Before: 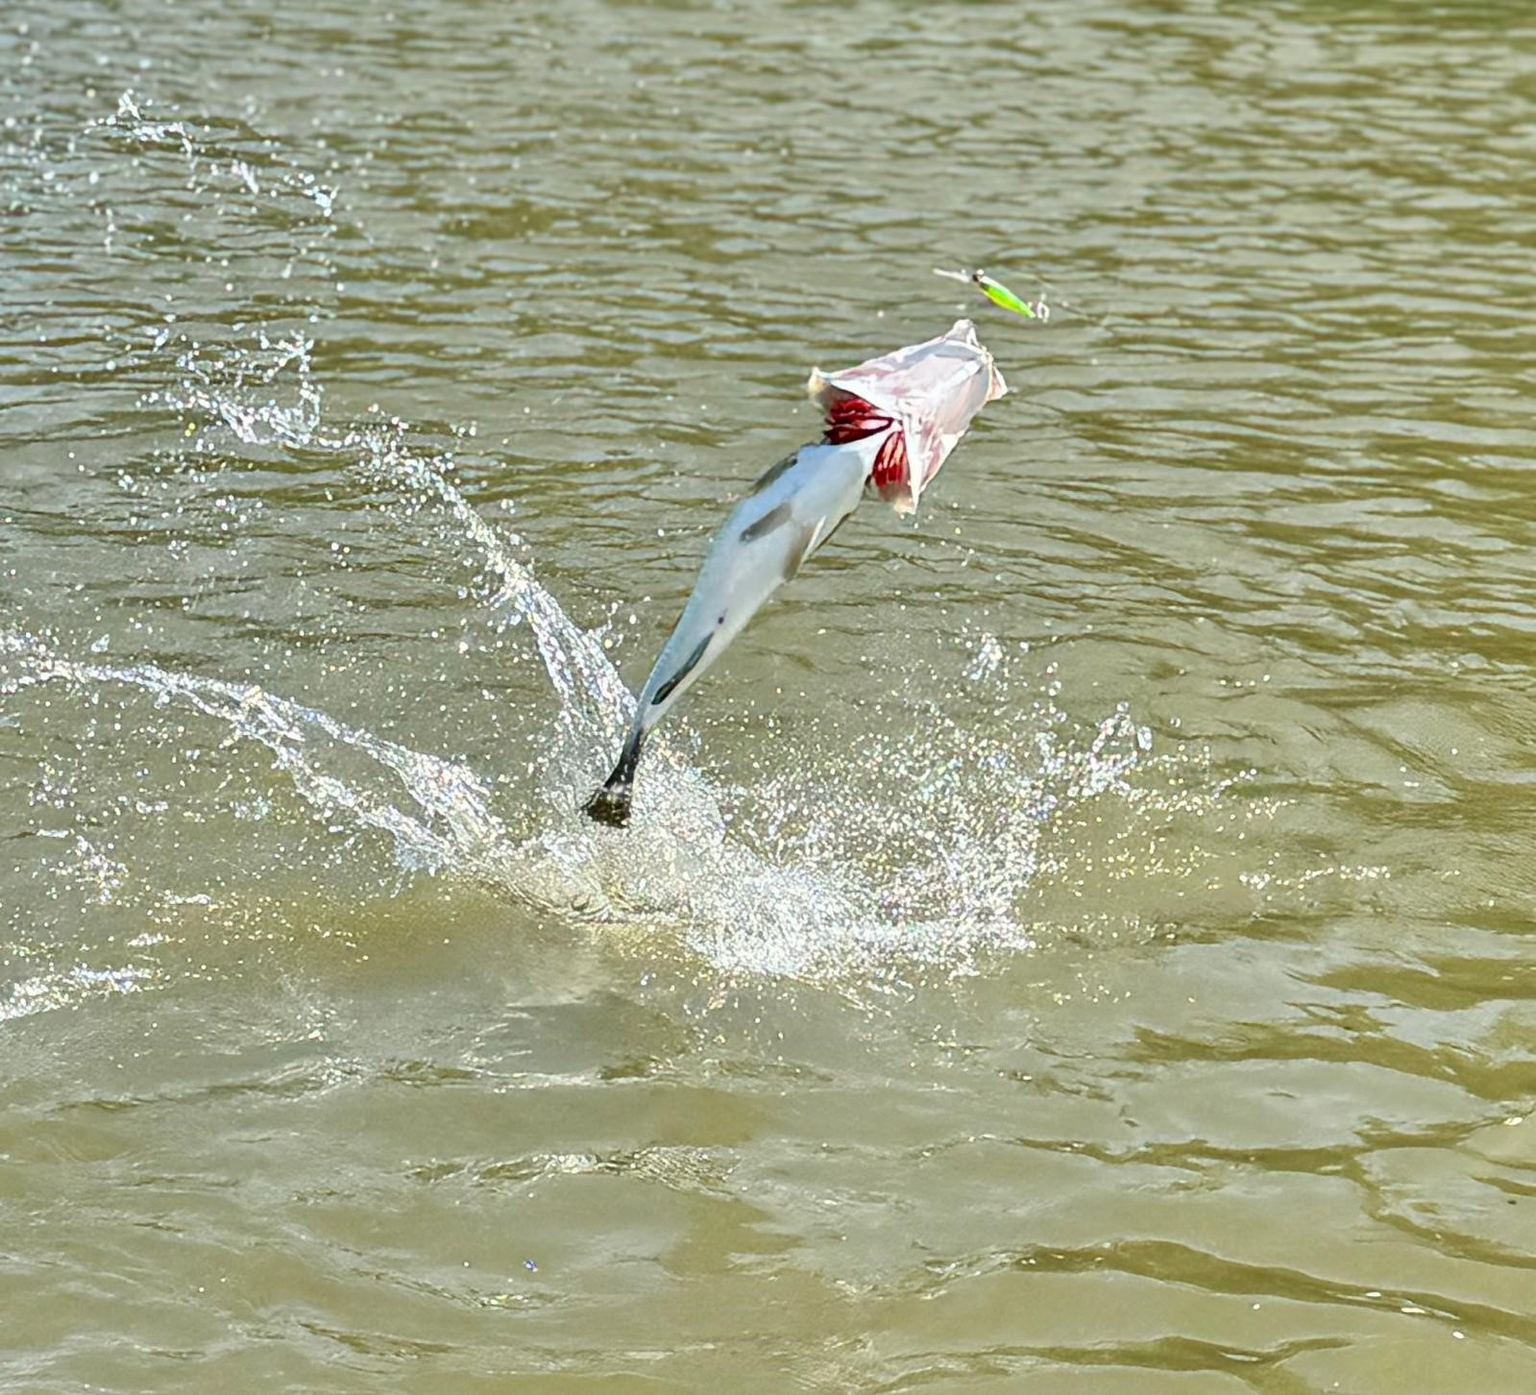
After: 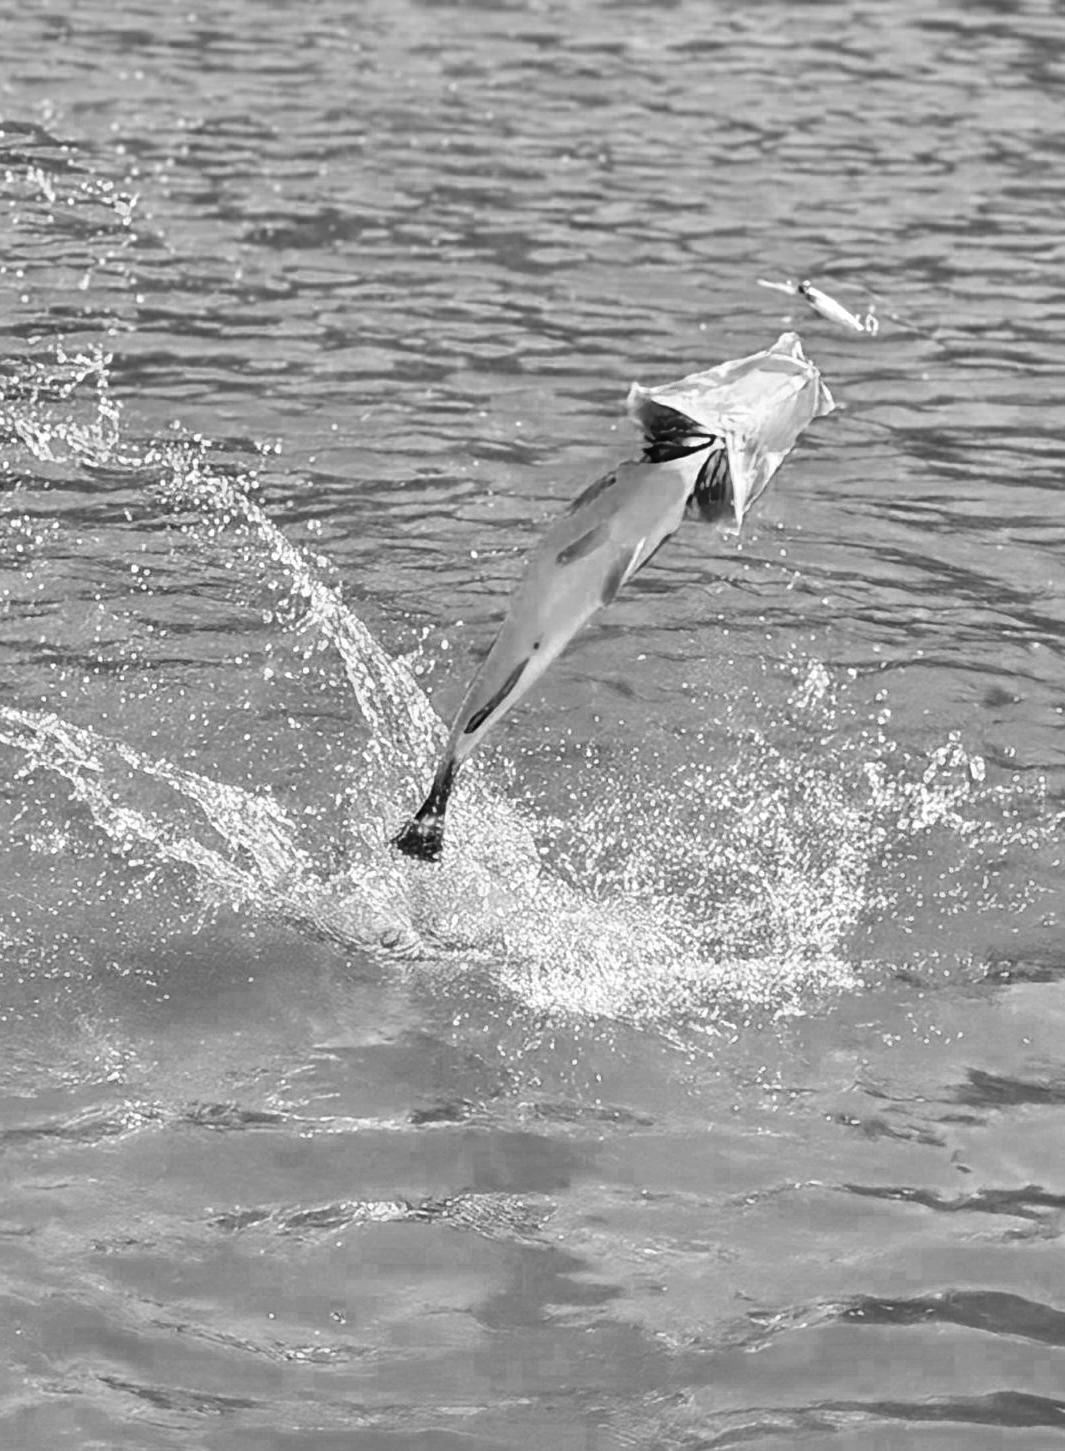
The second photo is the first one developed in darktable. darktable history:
crop and rotate: left 13.409%, right 19.924%
color zones: curves: ch0 [(0.002, 0.429) (0.121, 0.212) (0.198, 0.113) (0.276, 0.344) (0.331, 0.541) (0.41, 0.56) (0.482, 0.289) (0.619, 0.227) (0.721, 0.18) (0.821, 0.435) (0.928, 0.555) (1, 0.587)]; ch1 [(0, 0) (0.143, 0) (0.286, 0) (0.429, 0) (0.571, 0) (0.714, 0) (0.857, 0)]
contrast brightness saturation: contrast 0.04, saturation 0.16
